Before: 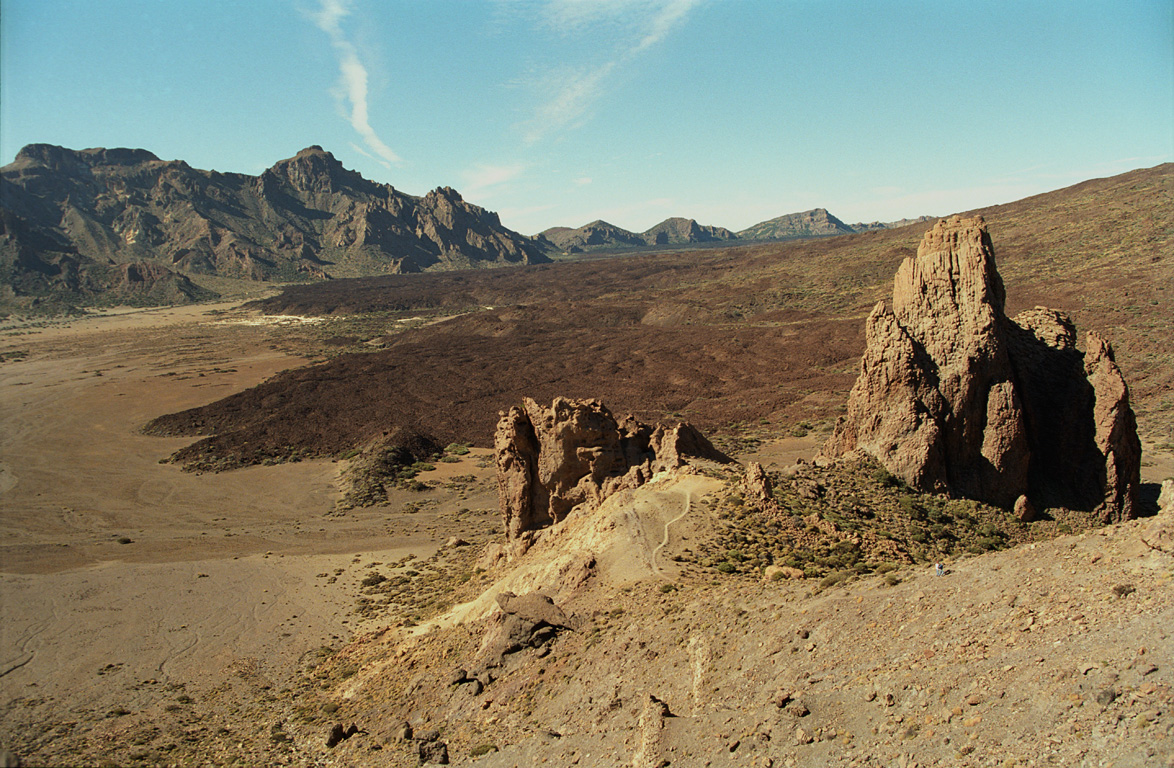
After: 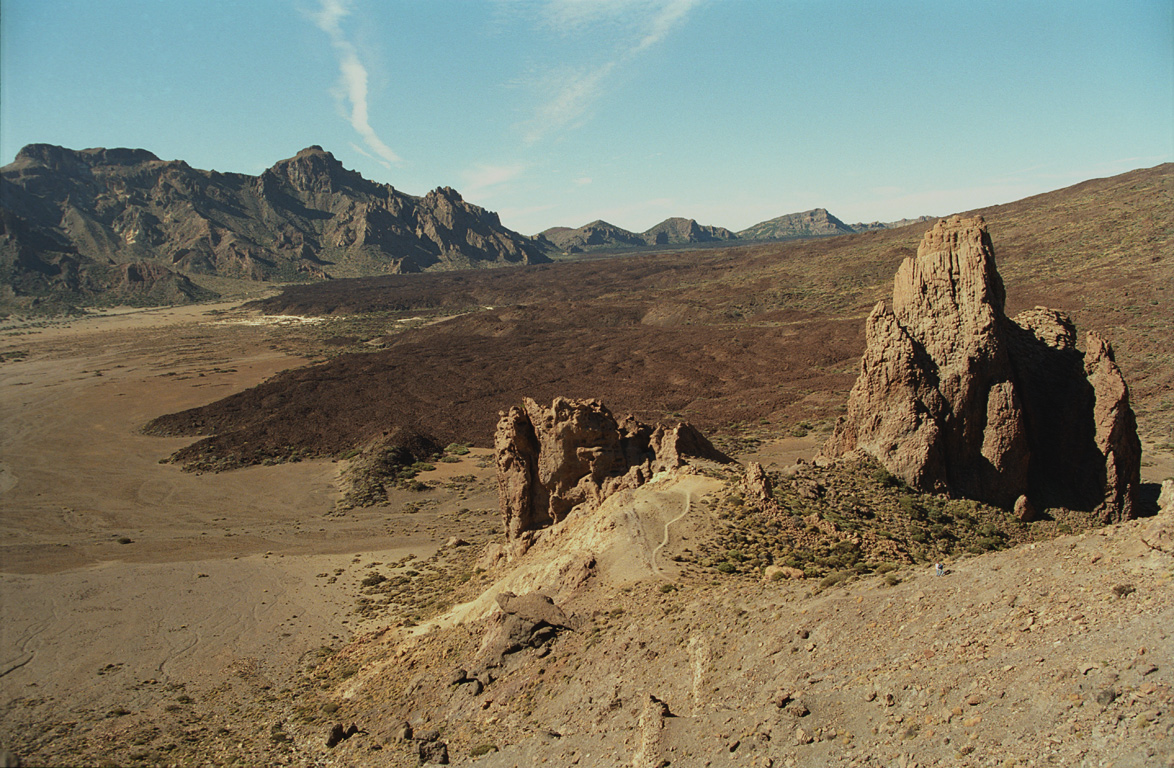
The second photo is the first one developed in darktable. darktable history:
contrast brightness saturation: contrast -0.08, brightness -0.04, saturation -0.11
shadows and highlights: radius 93.07, shadows -14.46, white point adjustment 0.23, highlights 31.48, compress 48.23%, highlights color adjustment 52.79%, soften with gaussian
